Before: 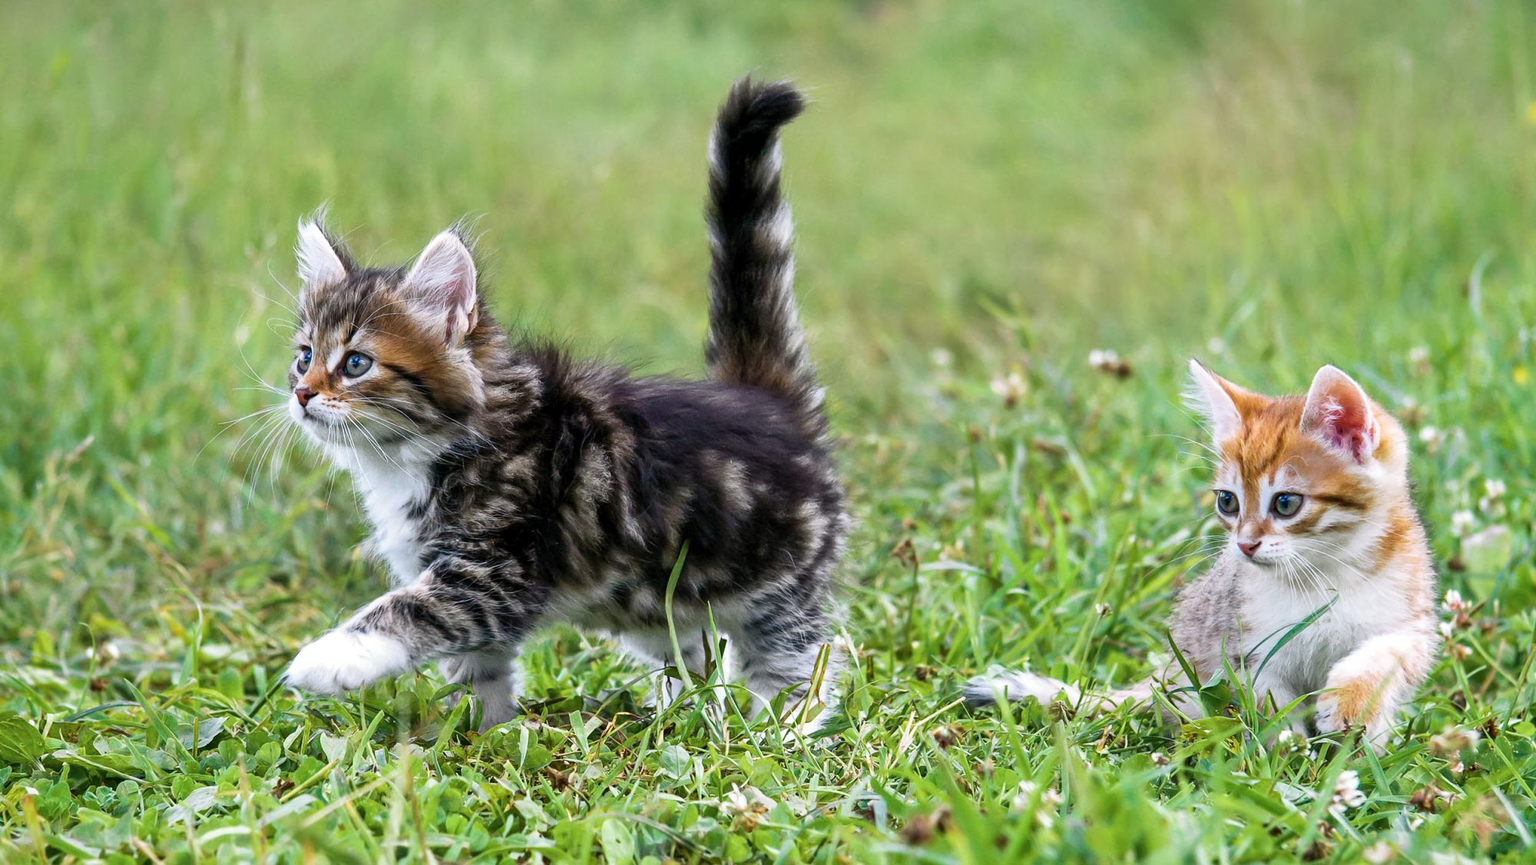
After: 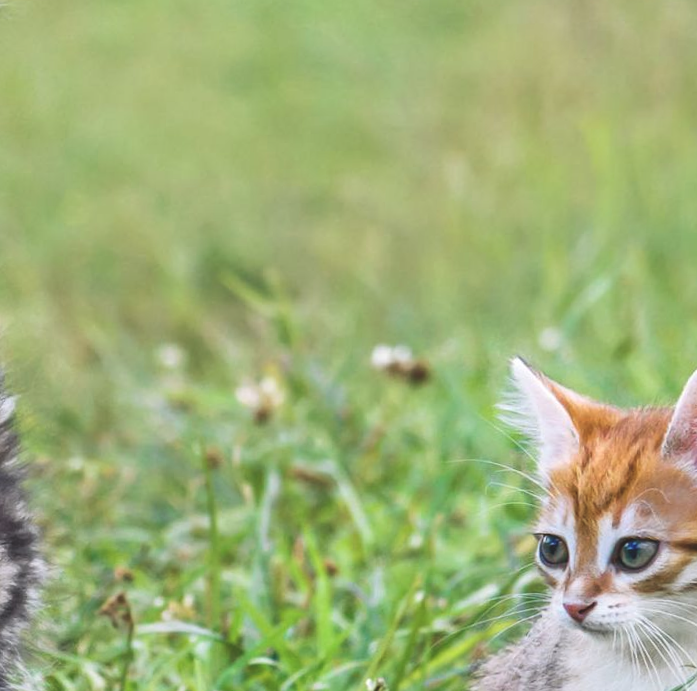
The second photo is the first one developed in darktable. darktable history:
crop and rotate: left 49.936%, top 10.094%, right 13.136%, bottom 24.256%
exposure: black level correction -0.015, compensate highlight preservation false
rotate and perspective: rotation 0.062°, lens shift (vertical) 0.115, lens shift (horizontal) -0.133, crop left 0.047, crop right 0.94, crop top 0.061, crop bottom 0.94
